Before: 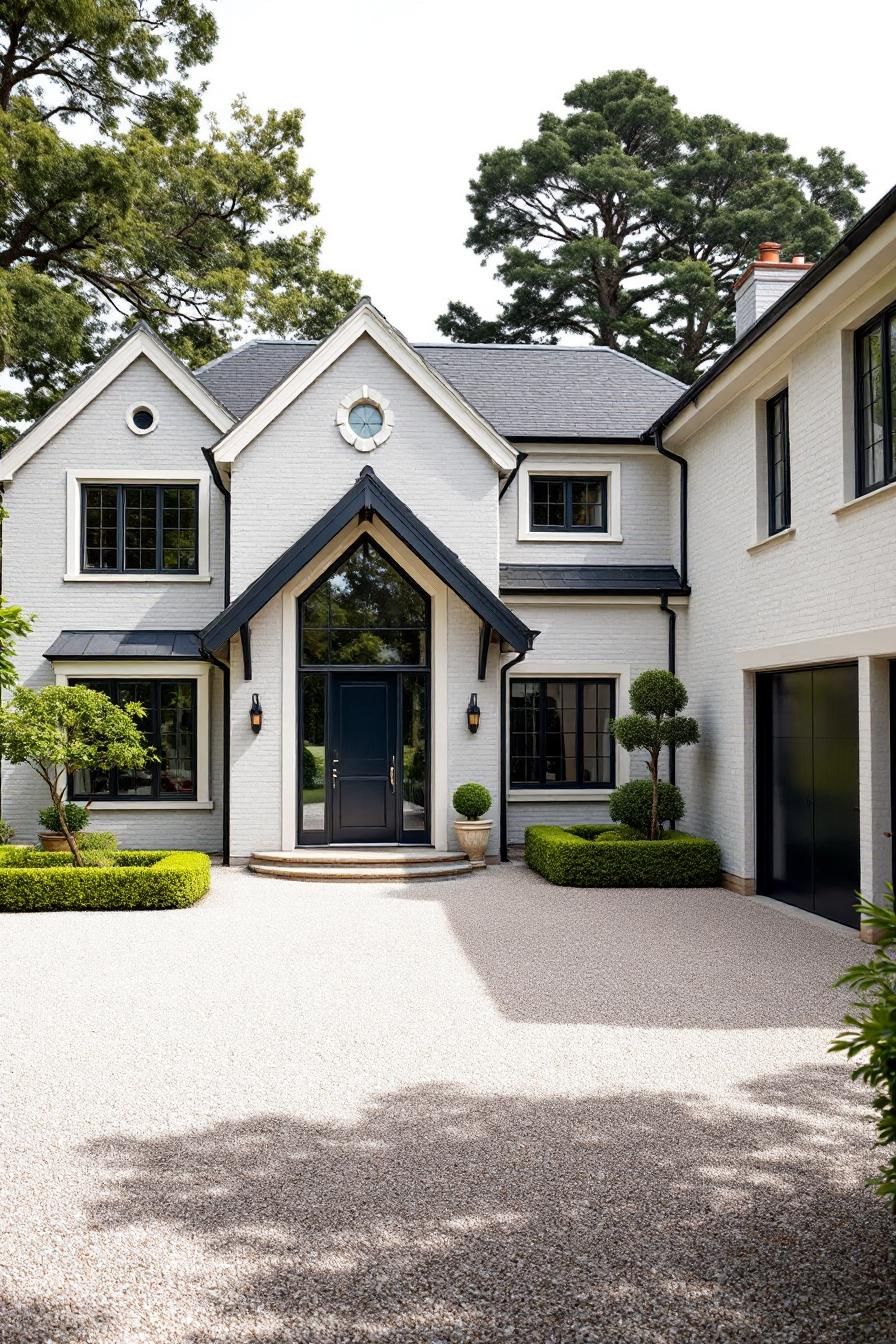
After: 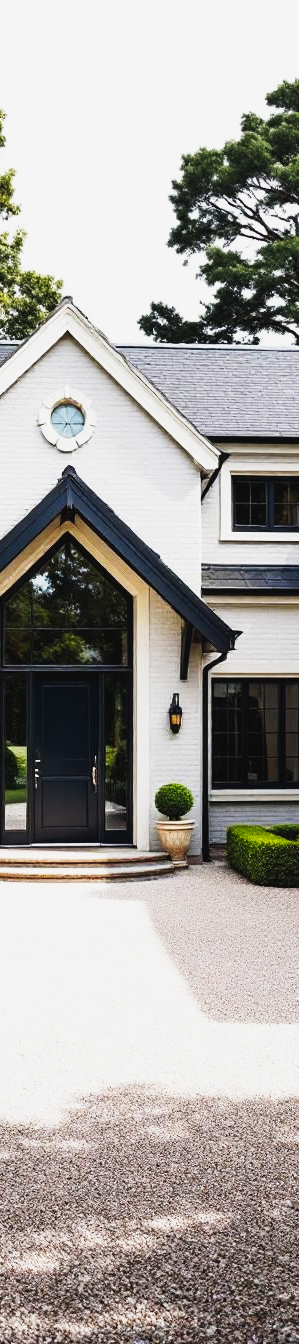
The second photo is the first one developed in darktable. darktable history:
crop: left 33.321%, right 33.293%
tone curve: curves: ch0 [(0, 0.031) (0.145, 0.106) (0.319, 0.269) (0.495, 0.544) (0.707, 0.833) (0.859, 0.931) (1, 0.967)]; ch1 [(0, 0) (0.279, 0.218) (0.424, 0.411) (0.495, 0.504) (0.538, 0.55) (0.578, 0.595) (0.707, 0.778) (1, 1)]; ch2 [(0, 0) (0.125, 0.089) (0.353, 0.329) (0.436, 0.432) (0.552, 0.554) (0.615, 0.674) (1, 1)], preserve colors none
